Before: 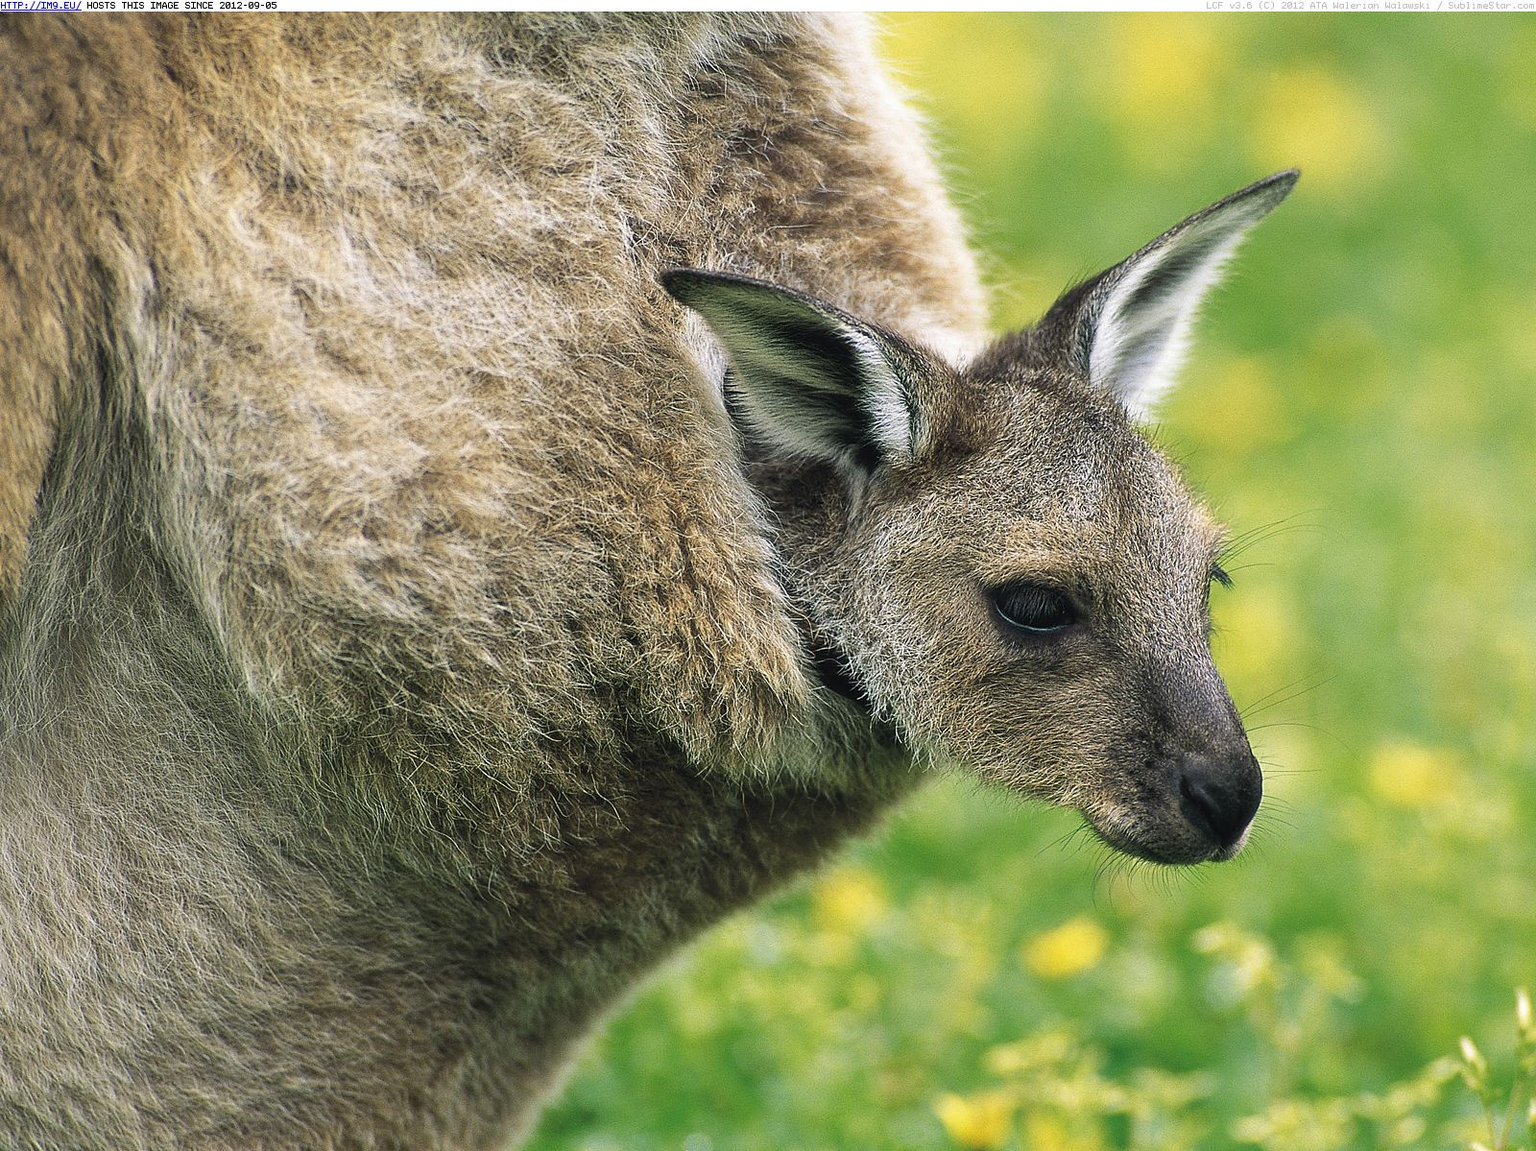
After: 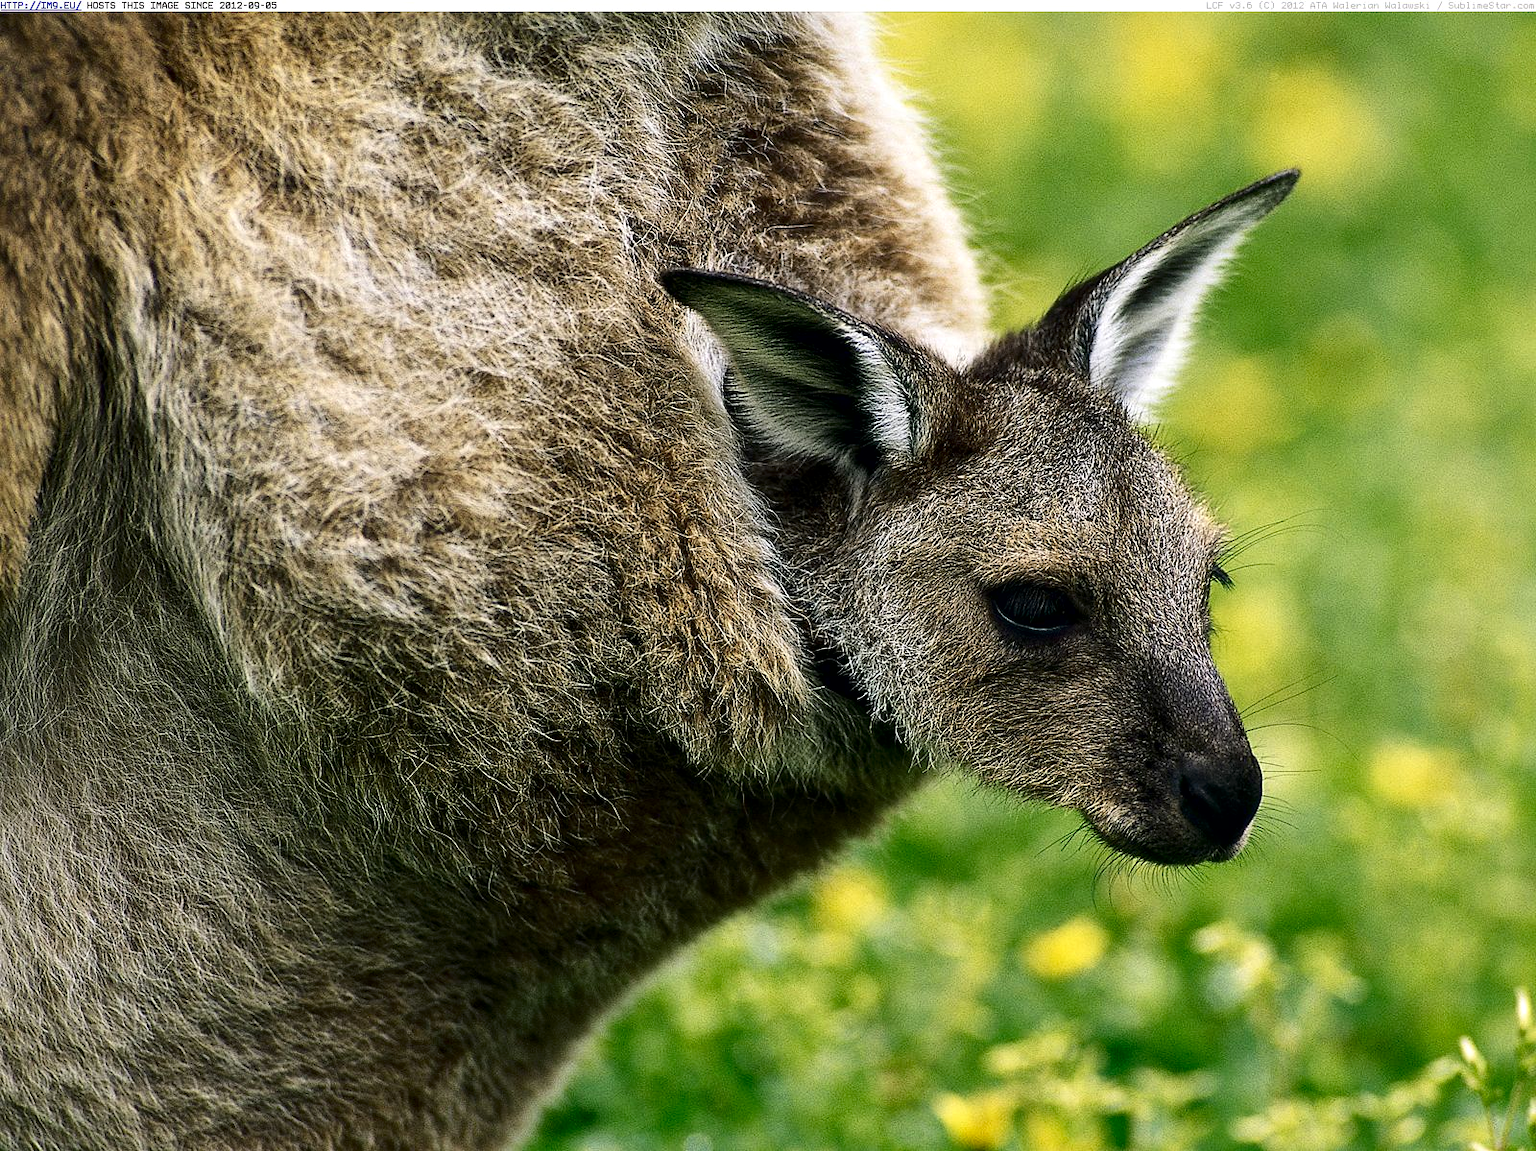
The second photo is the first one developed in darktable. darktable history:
tone equalizer: on, module defaults
contrast brightness saturation: contrast 0.19, brightness -0.24, saturation 0.11
local contrast: mode bilateral grid, contrast 30, coarseness 25, midtone range 0.2
